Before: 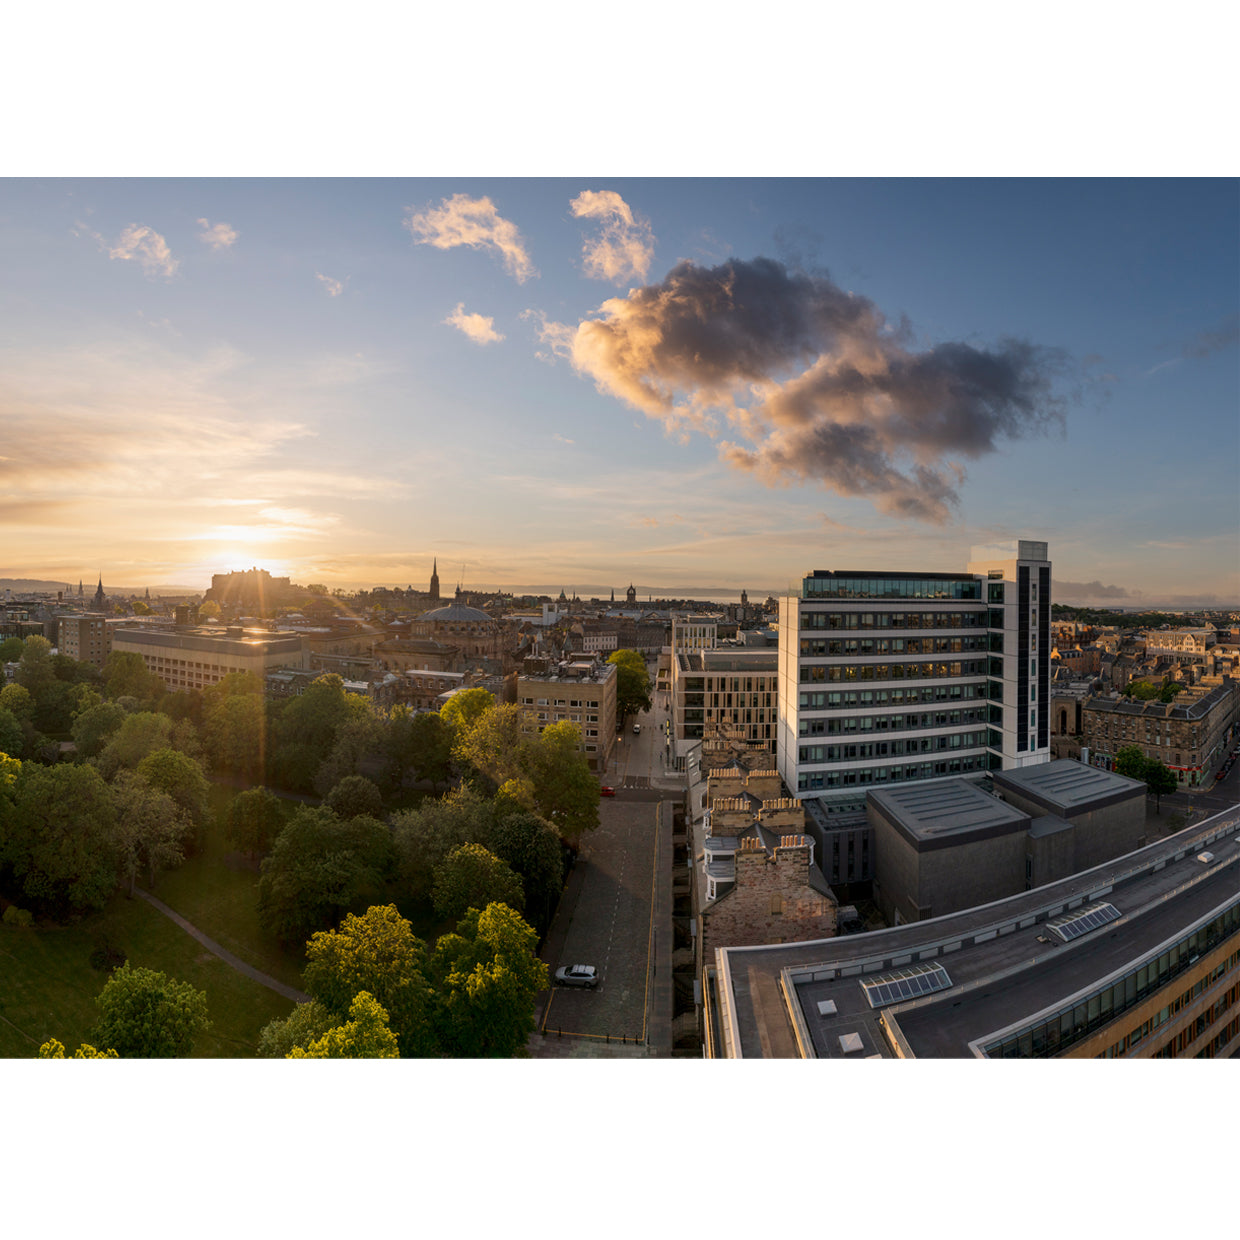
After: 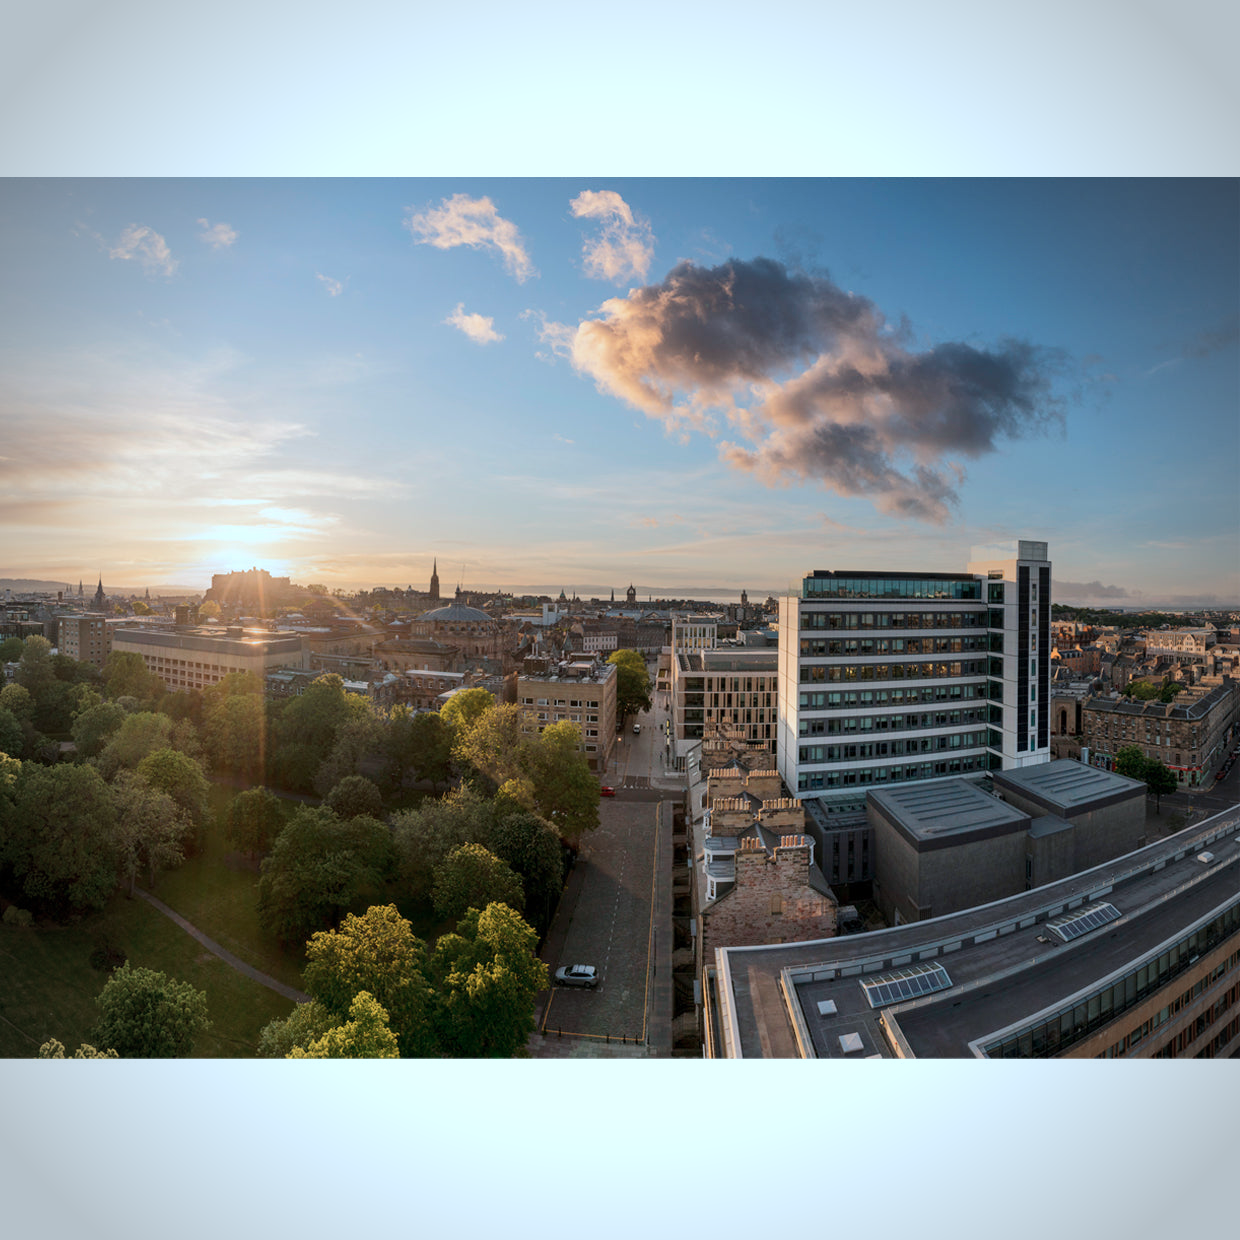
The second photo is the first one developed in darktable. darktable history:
white balance: red 1.045, blue 0.932
vignetting: on, module defaults
base curve: curves: ch0 [(0, 0) (0.262, 0.32) (0.722, 0.705) (1, 1)]
color correction: highlights a* -9.35, highlights b* -23.15
